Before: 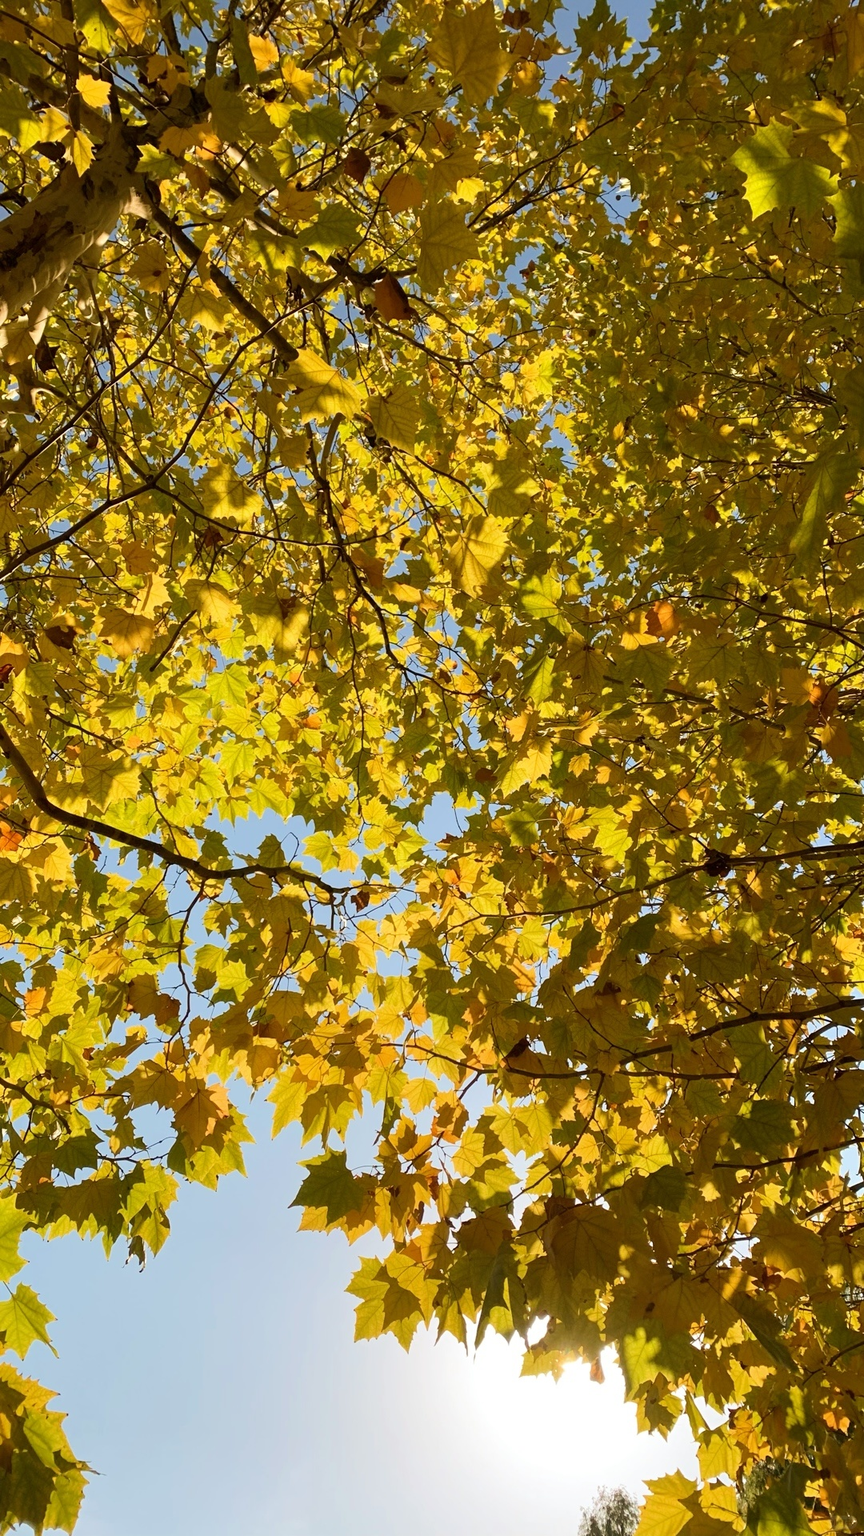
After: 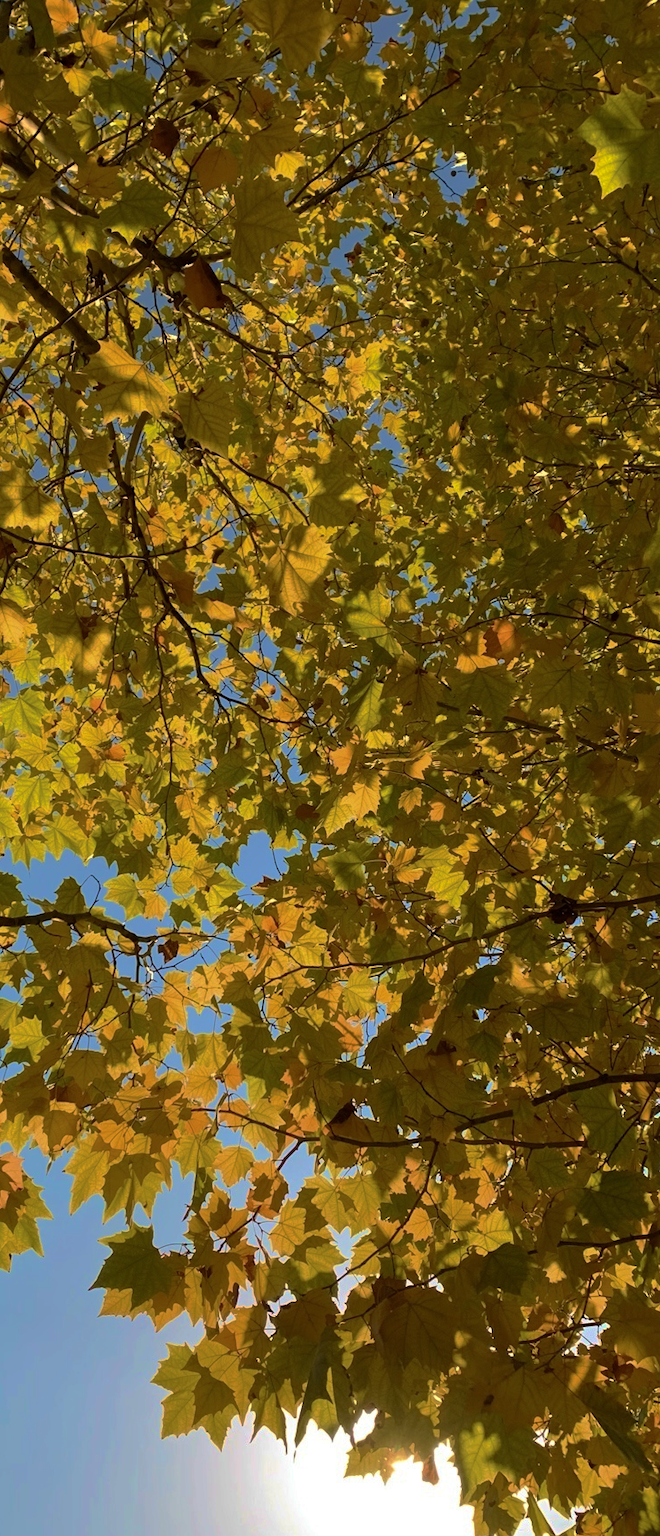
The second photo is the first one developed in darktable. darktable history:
velvia: strength 50.44%
crop and rotate: left 24.154%, top 2.689%, right 6.642%, bottom 6.828%
base curve: curves: ch0 [(0, 0) (0.826, 0.587) (1, 1)], preserve colors none
